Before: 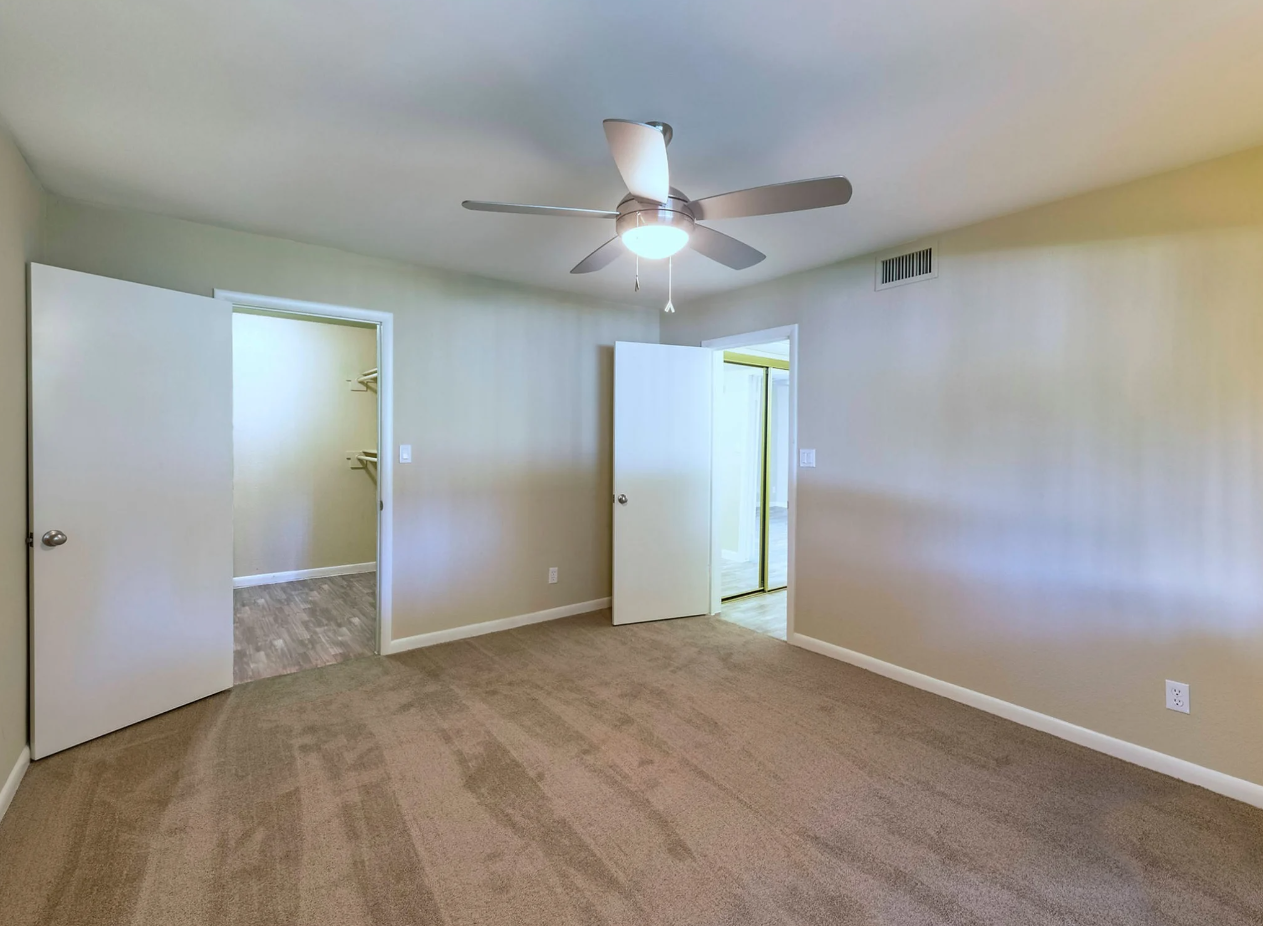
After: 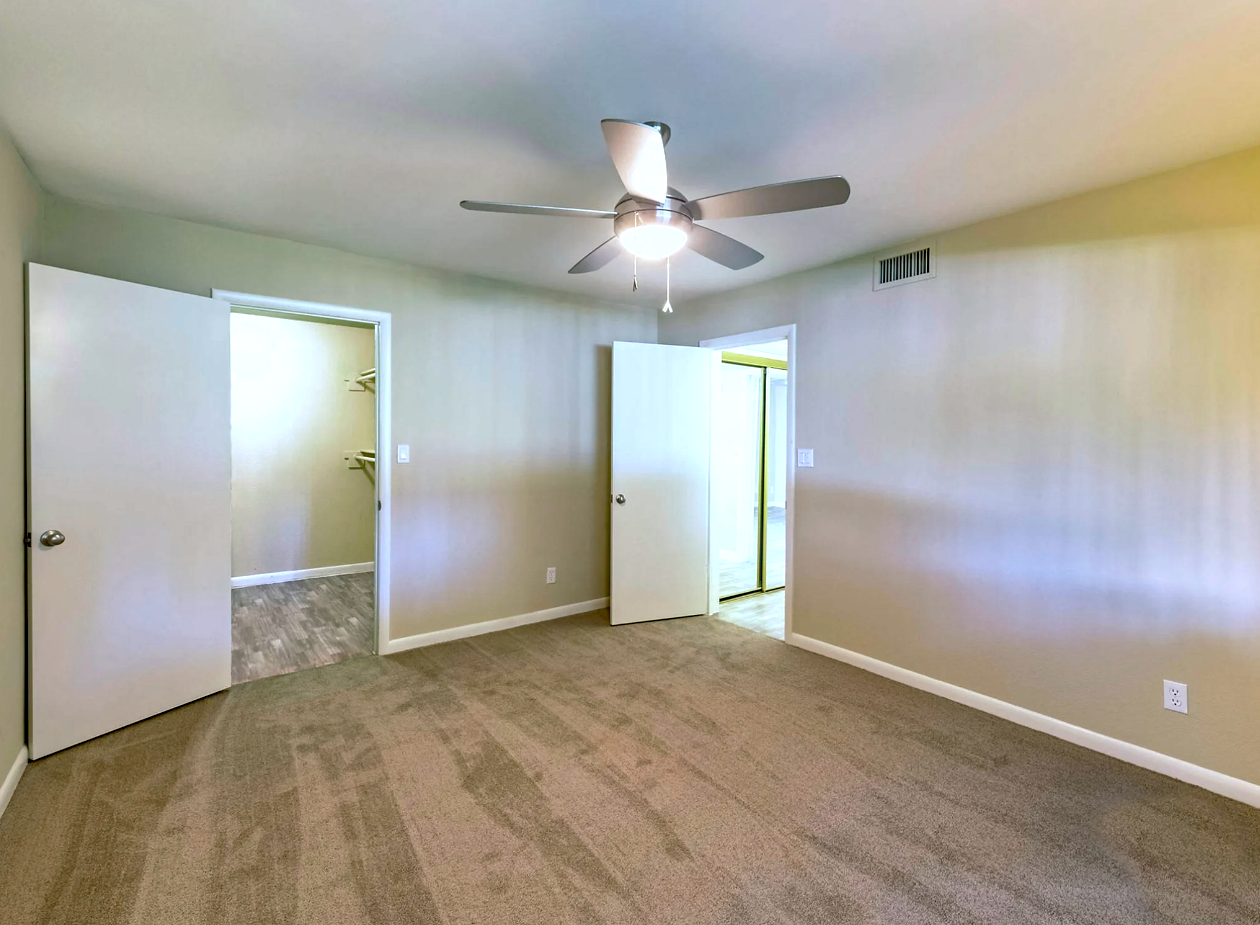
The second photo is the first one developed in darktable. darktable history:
exposure: exposure -0.215 EV, compensate exposure bias true, compensate highlight preservation false
crop: left 0.18%
color balance rgb: shadows lift › luminance -8.077%, shadows lift › chroma 2.312%, shadows lift › hue 167.02°, global offset › luminance -0.467%, linear chroma grading › shadows -6.64%, linear chroma grading › highlights -7.984%, linear chroma grading › global chroma -10.017%, linear chroma grading › mid-tones -7.591%, perceptual saturation grading › global saturation 30.113%, perceptual brilliance grading › global brilliance 18.51%
haze removal: compatibility mode true
